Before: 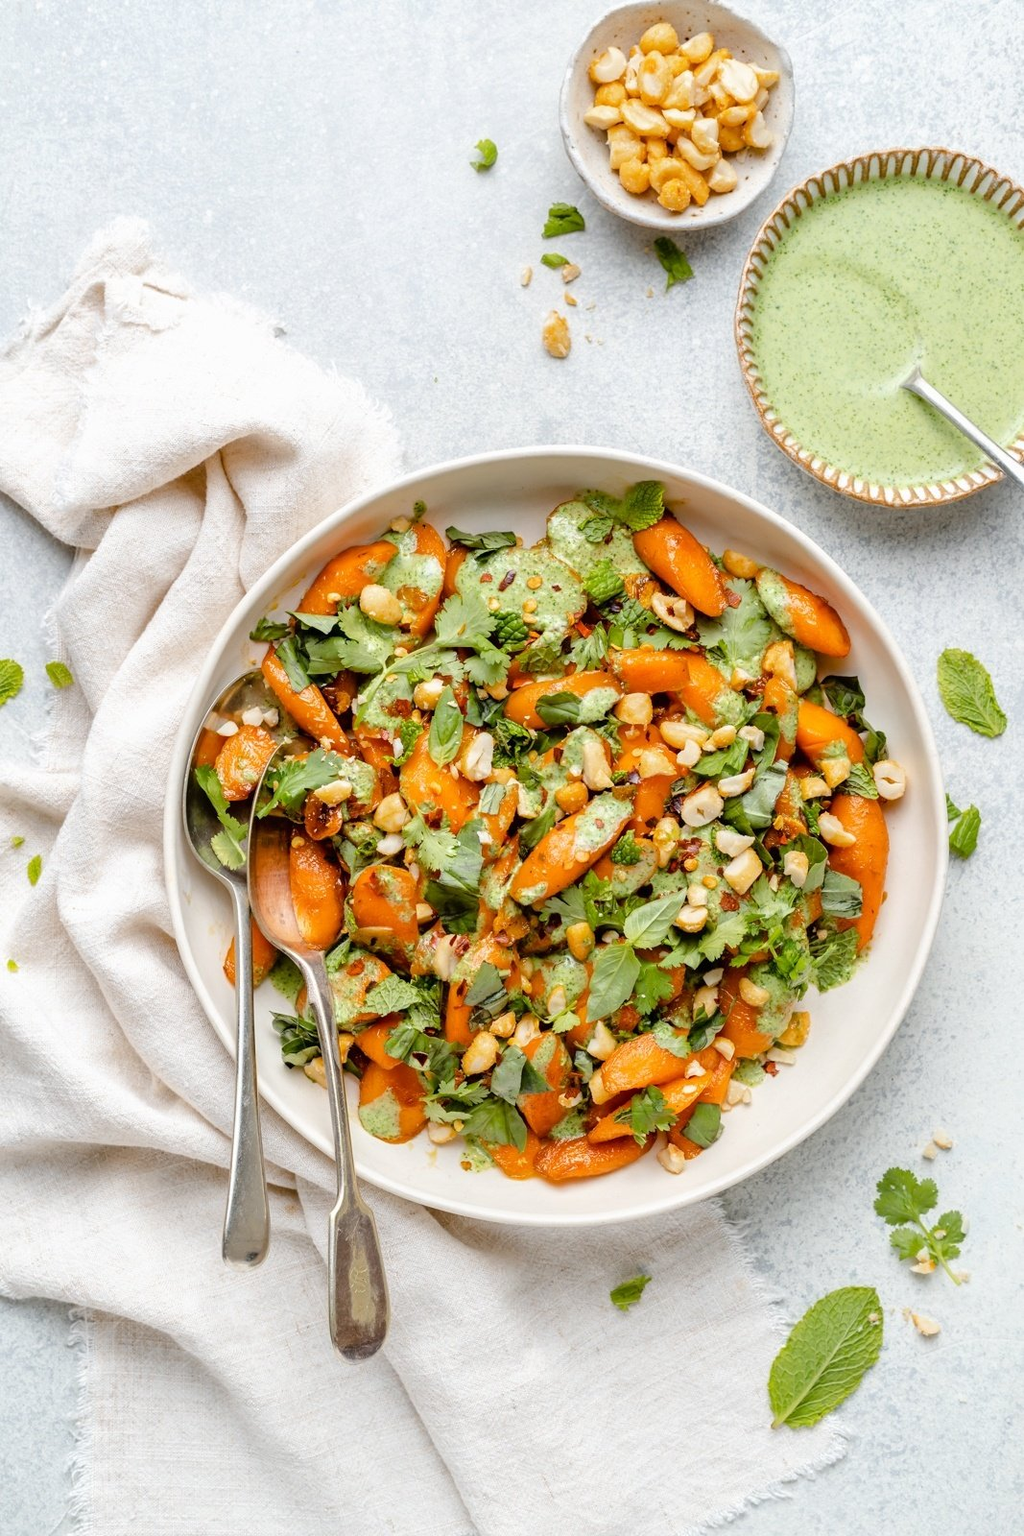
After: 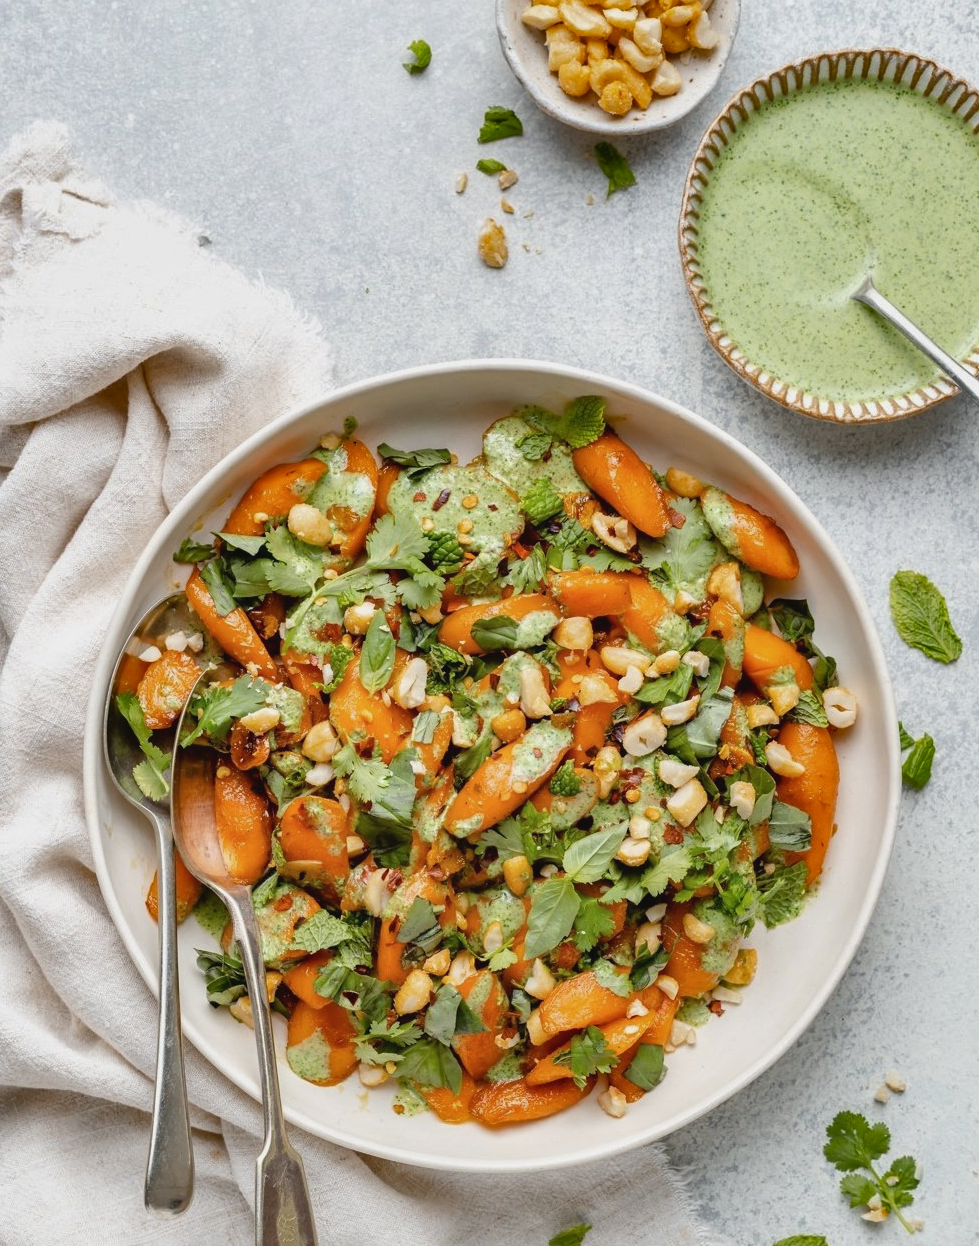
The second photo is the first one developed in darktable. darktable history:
shadows and highlights: shadows 22.7, highlights -48.71, soften with gaussian
crop: left 8.155%, top 6.611%, bottom 15.385%
contrast brightness saturation: contrast -0.08, brightness -0.04, saturation -0.11
